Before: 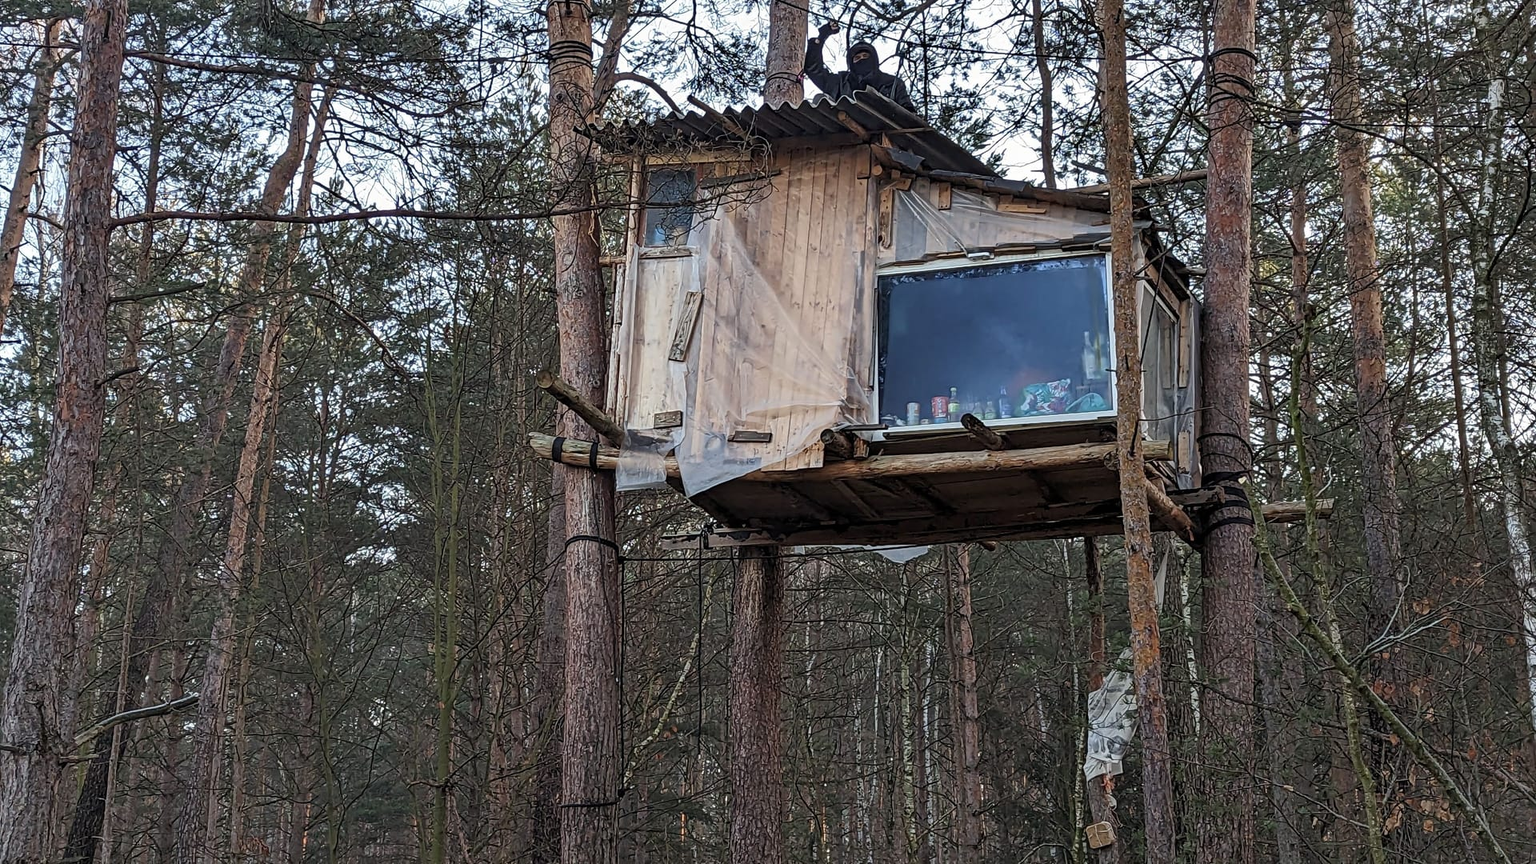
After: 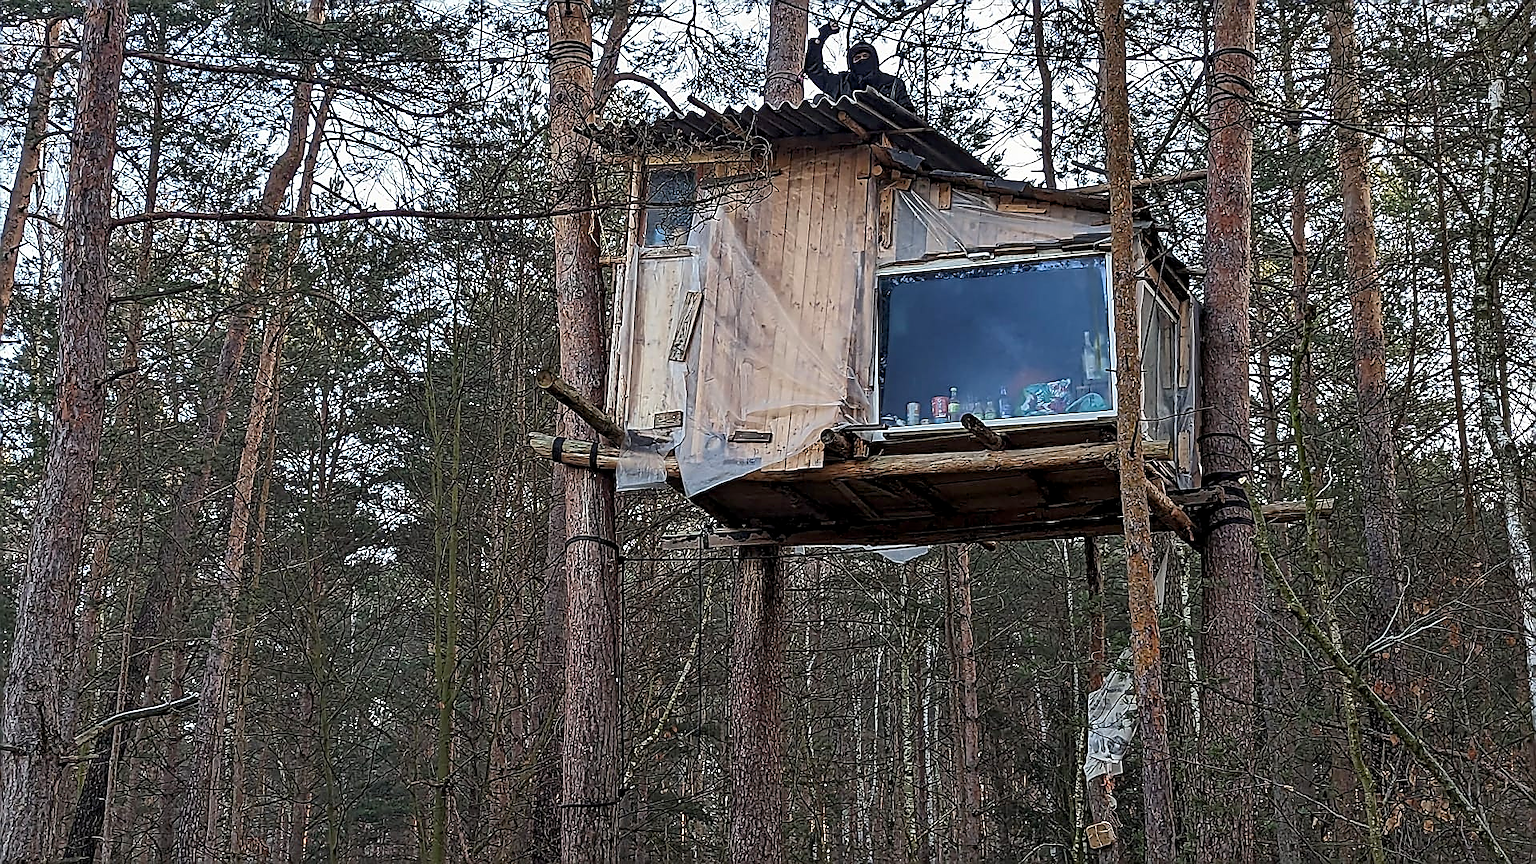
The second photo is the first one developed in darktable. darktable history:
color balance rgb: global offset › luminance -0.353%, perceptual saturation grading › global saturation 0.719%, global vibrance 20%
sharpen: radius 1.36, amount 1.248, threshold 0.605
